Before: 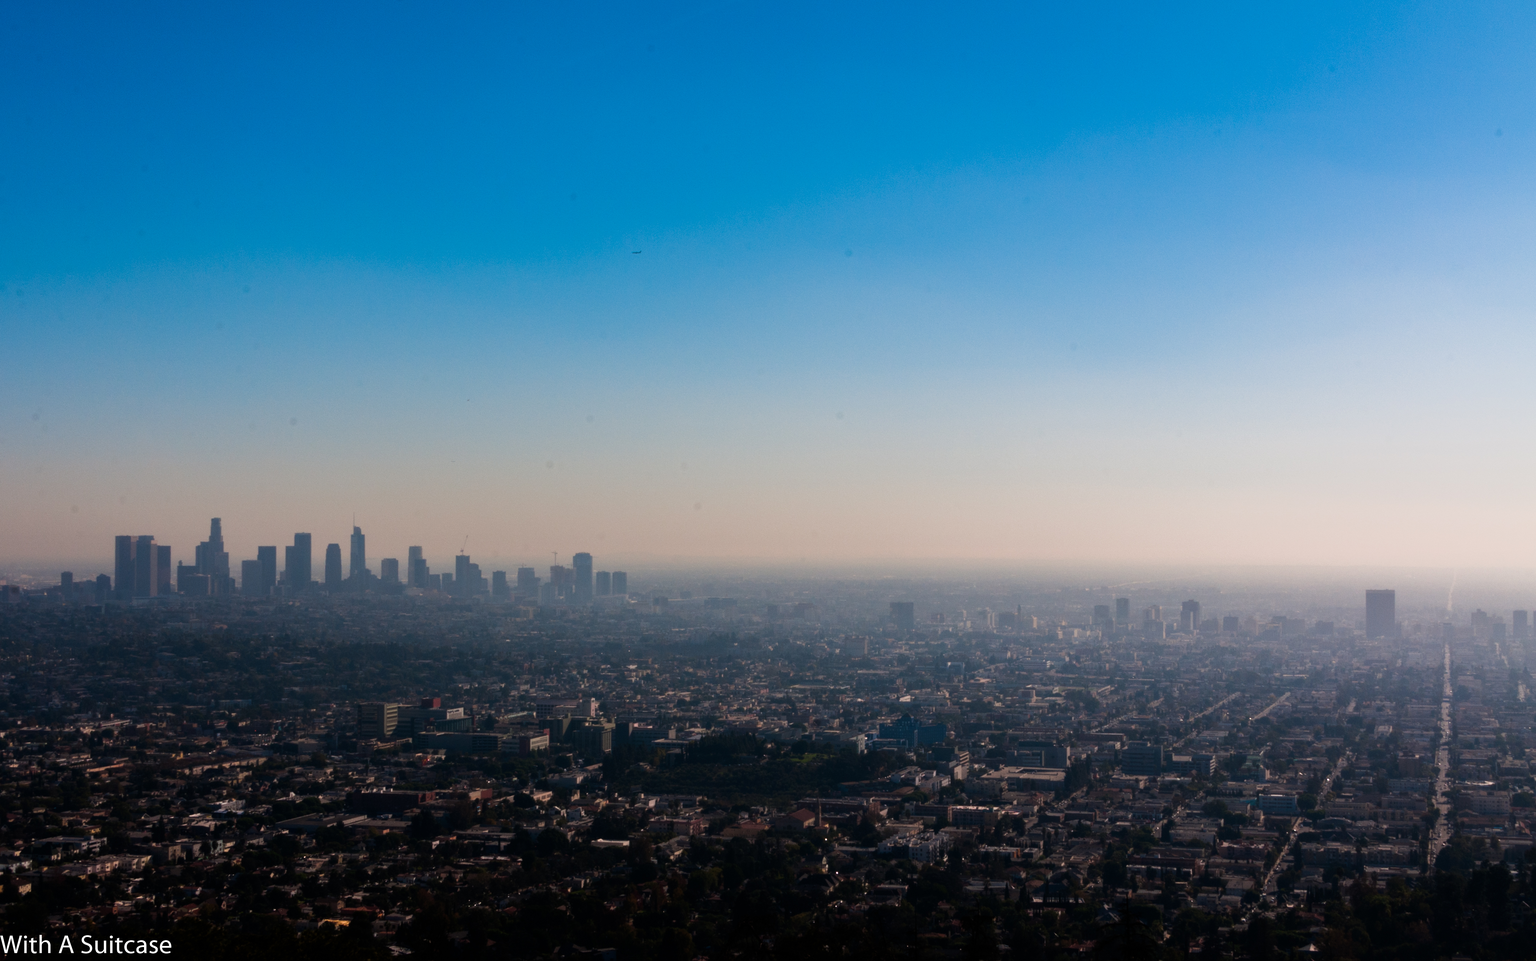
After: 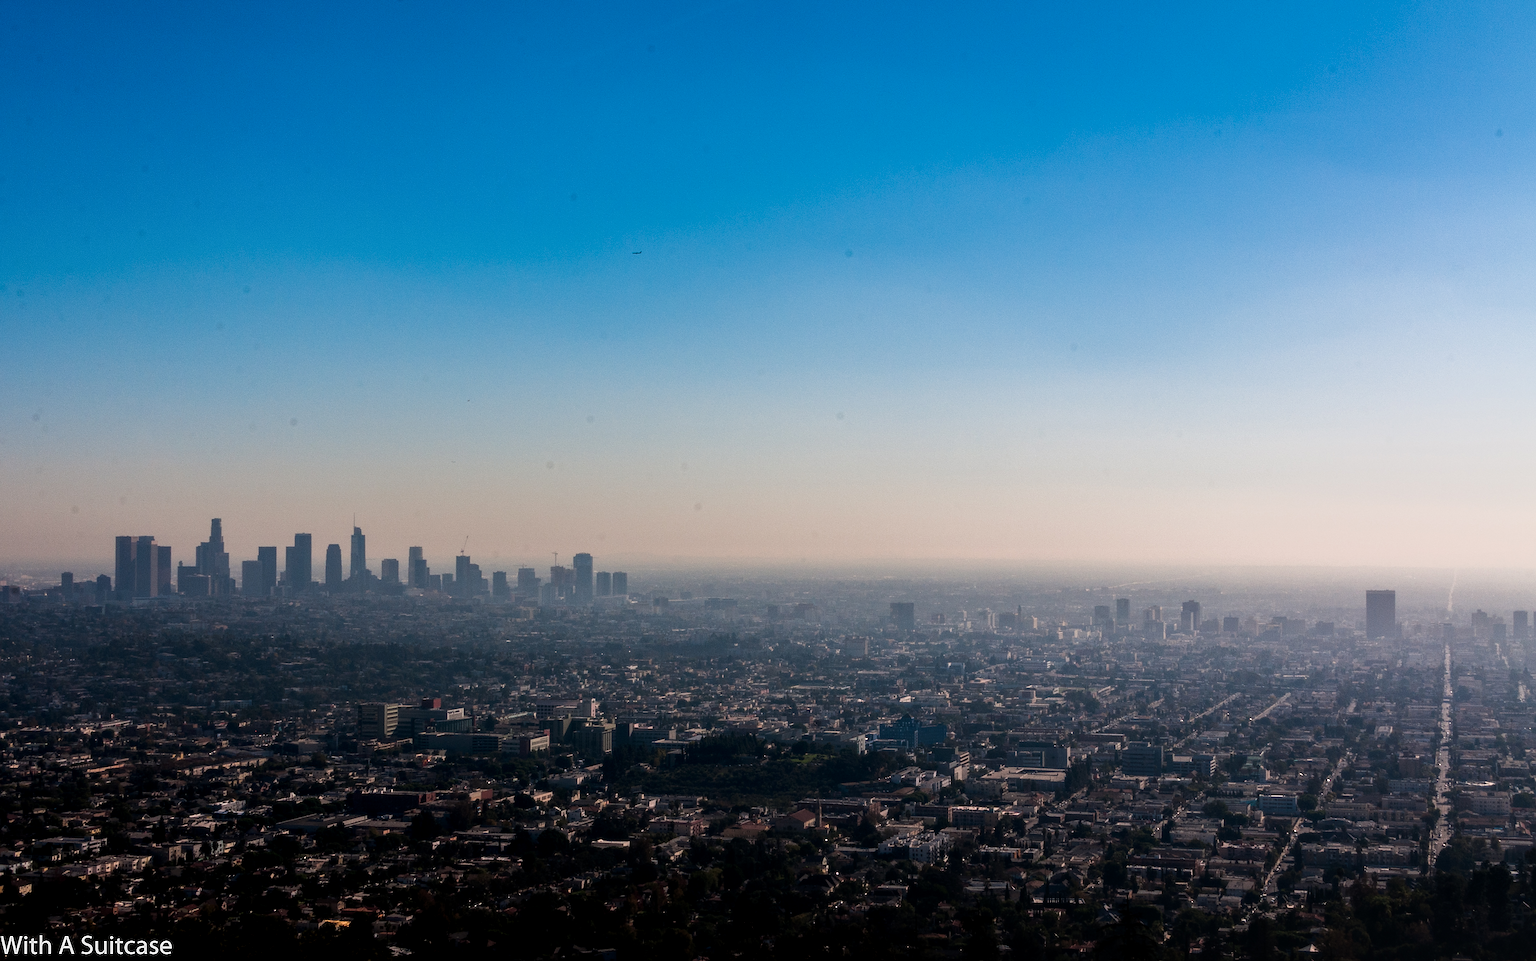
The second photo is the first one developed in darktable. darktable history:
local contrast: highlights 62%, detail 143%, midtone range 0.431
sharpen: radius 1.373, amount 1.248, threshold 0.711
